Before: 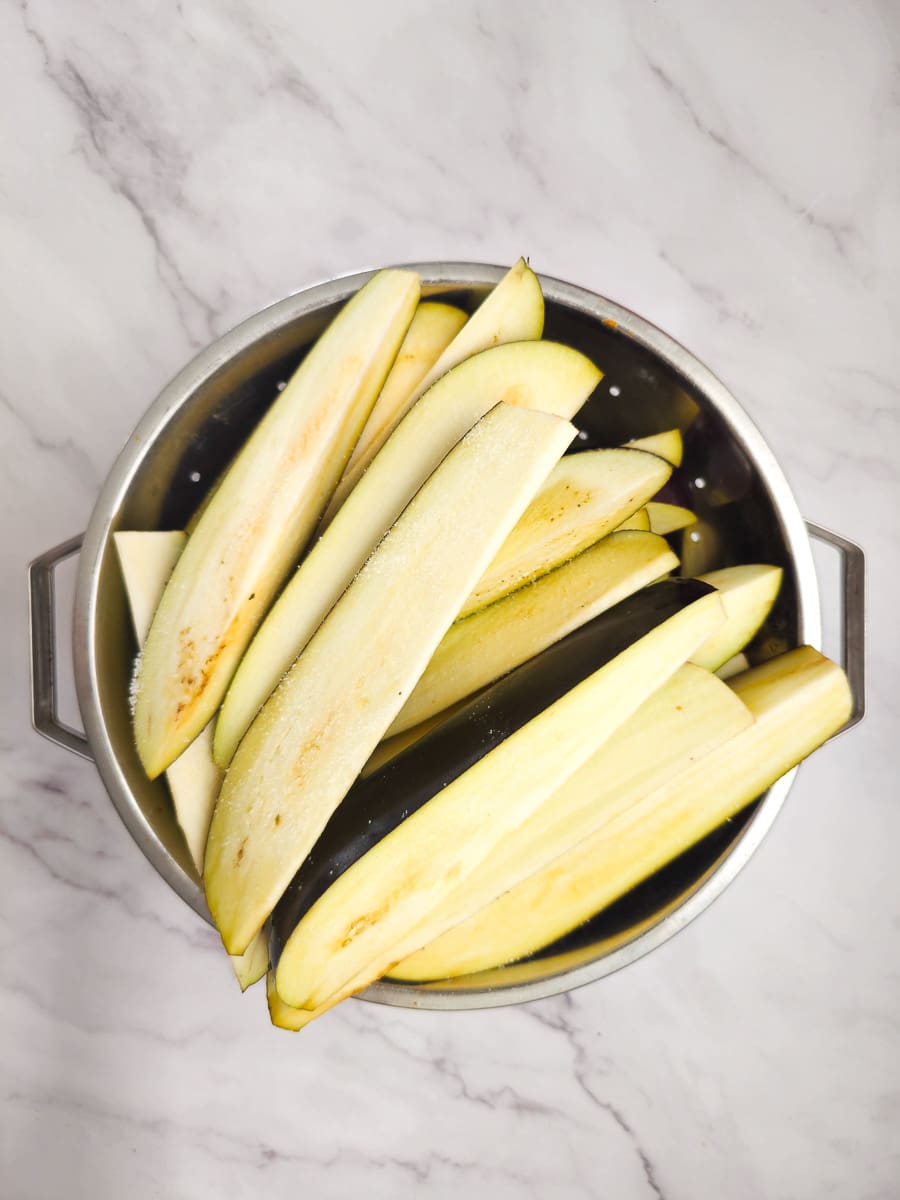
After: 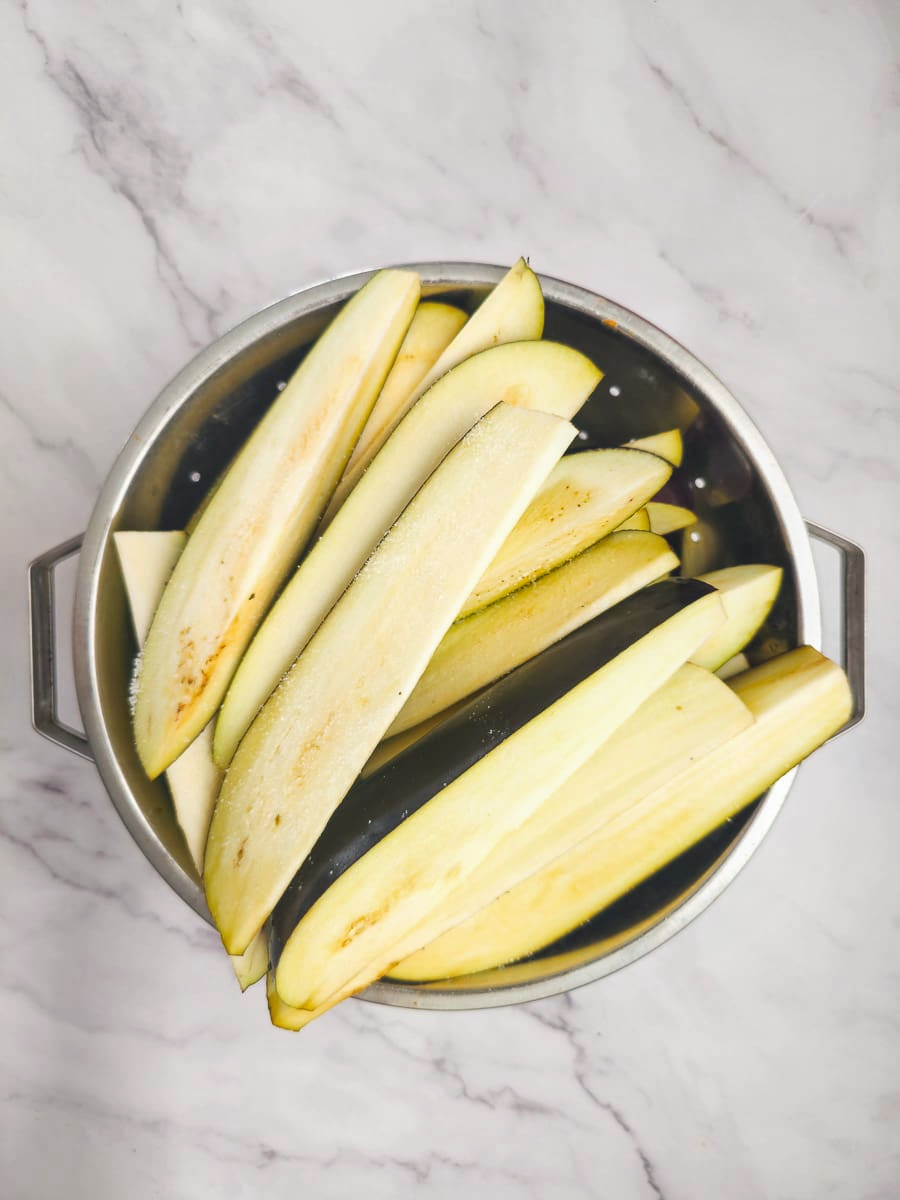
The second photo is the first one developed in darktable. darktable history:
local contrast: detail 110%
color balance: mode lift, gamma, gain (sRGB), lift [1, 1, 1.022, 1.026]
